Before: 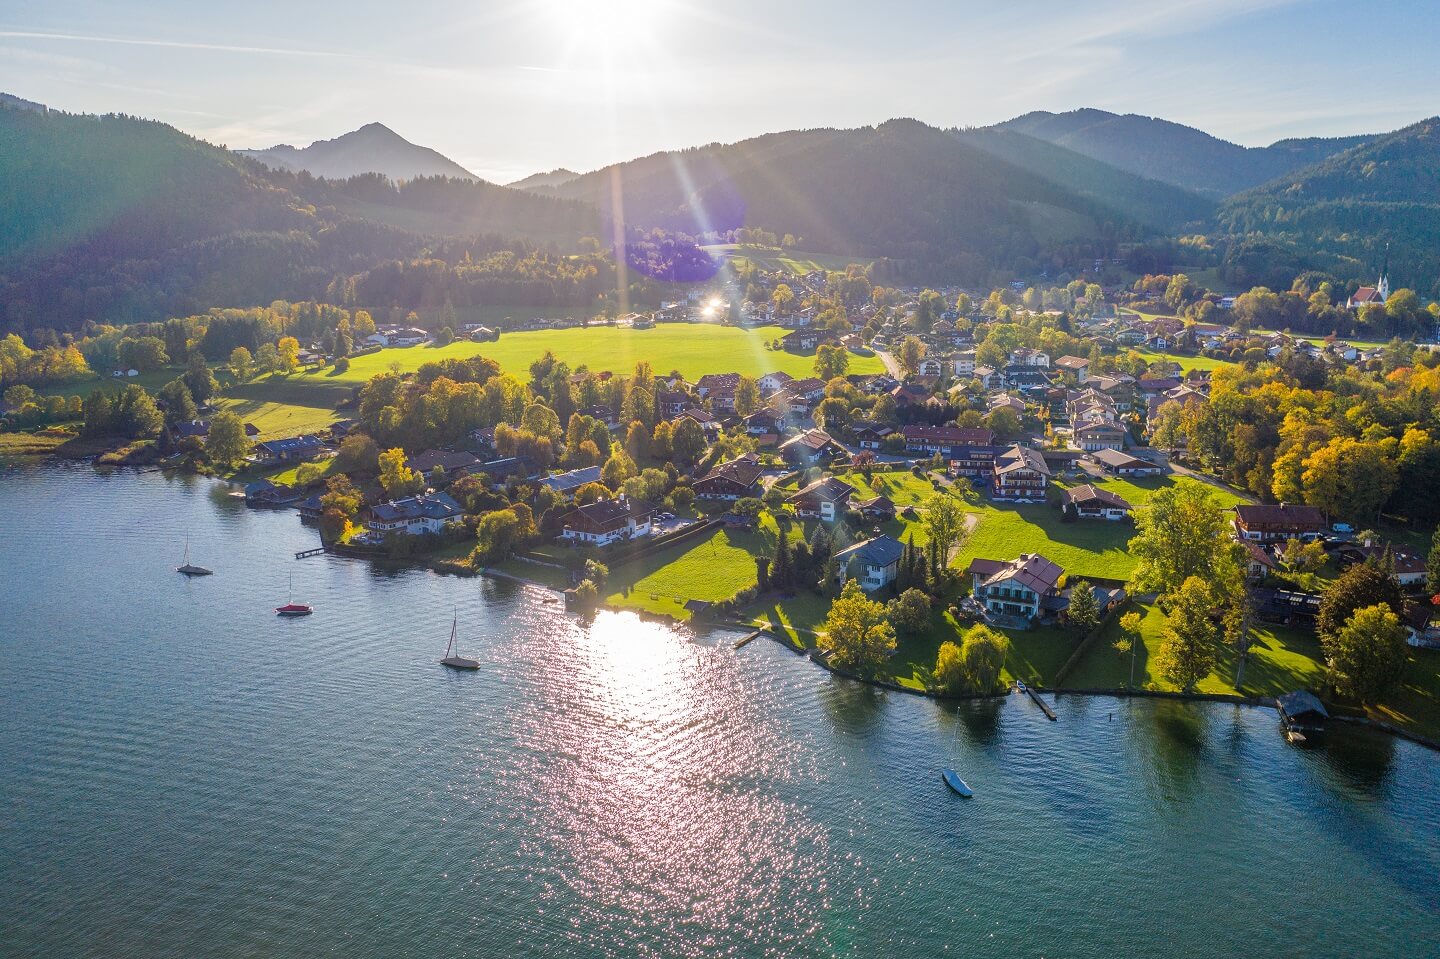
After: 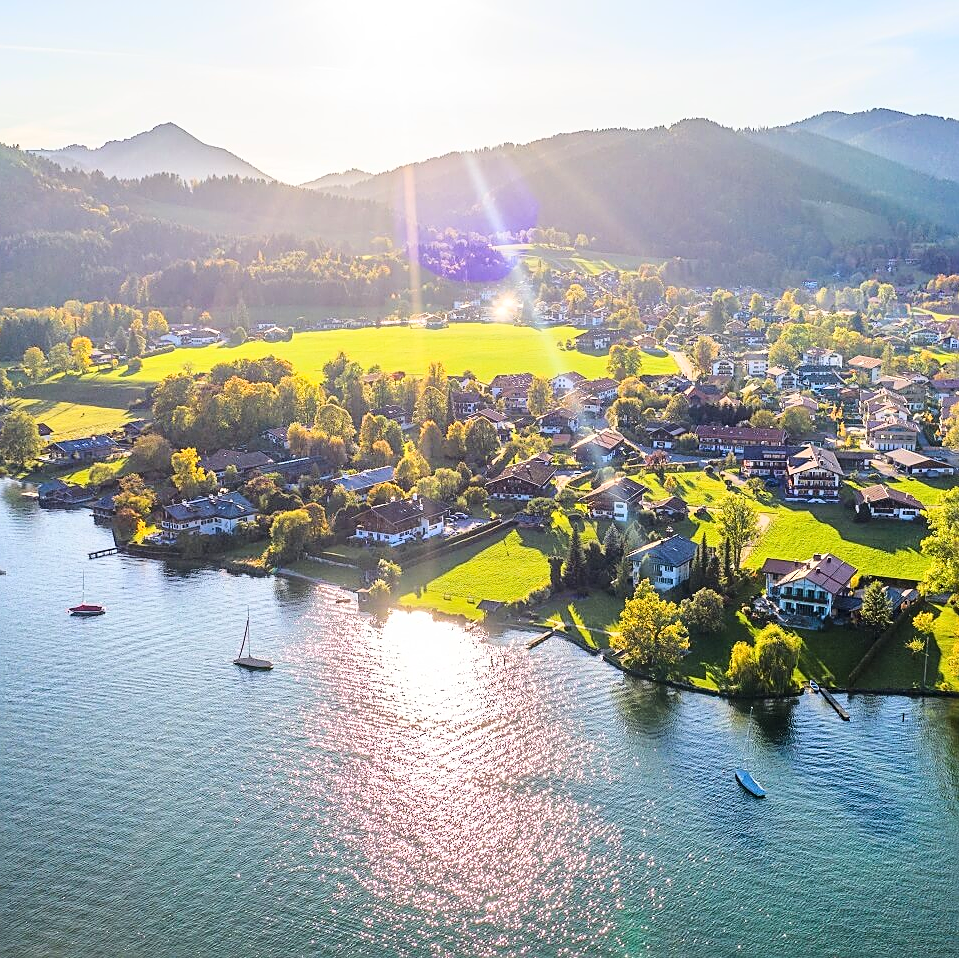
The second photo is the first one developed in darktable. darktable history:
crop and rotate: left 14.385%, right 18.948%
sharpen: on, module defaults
base curve: curves: ch0 [(0, 0) (0.028, 0.03) (0.121, 0.232) (0.46, 0.748) (0.859, 0.968) (1, 1)]
